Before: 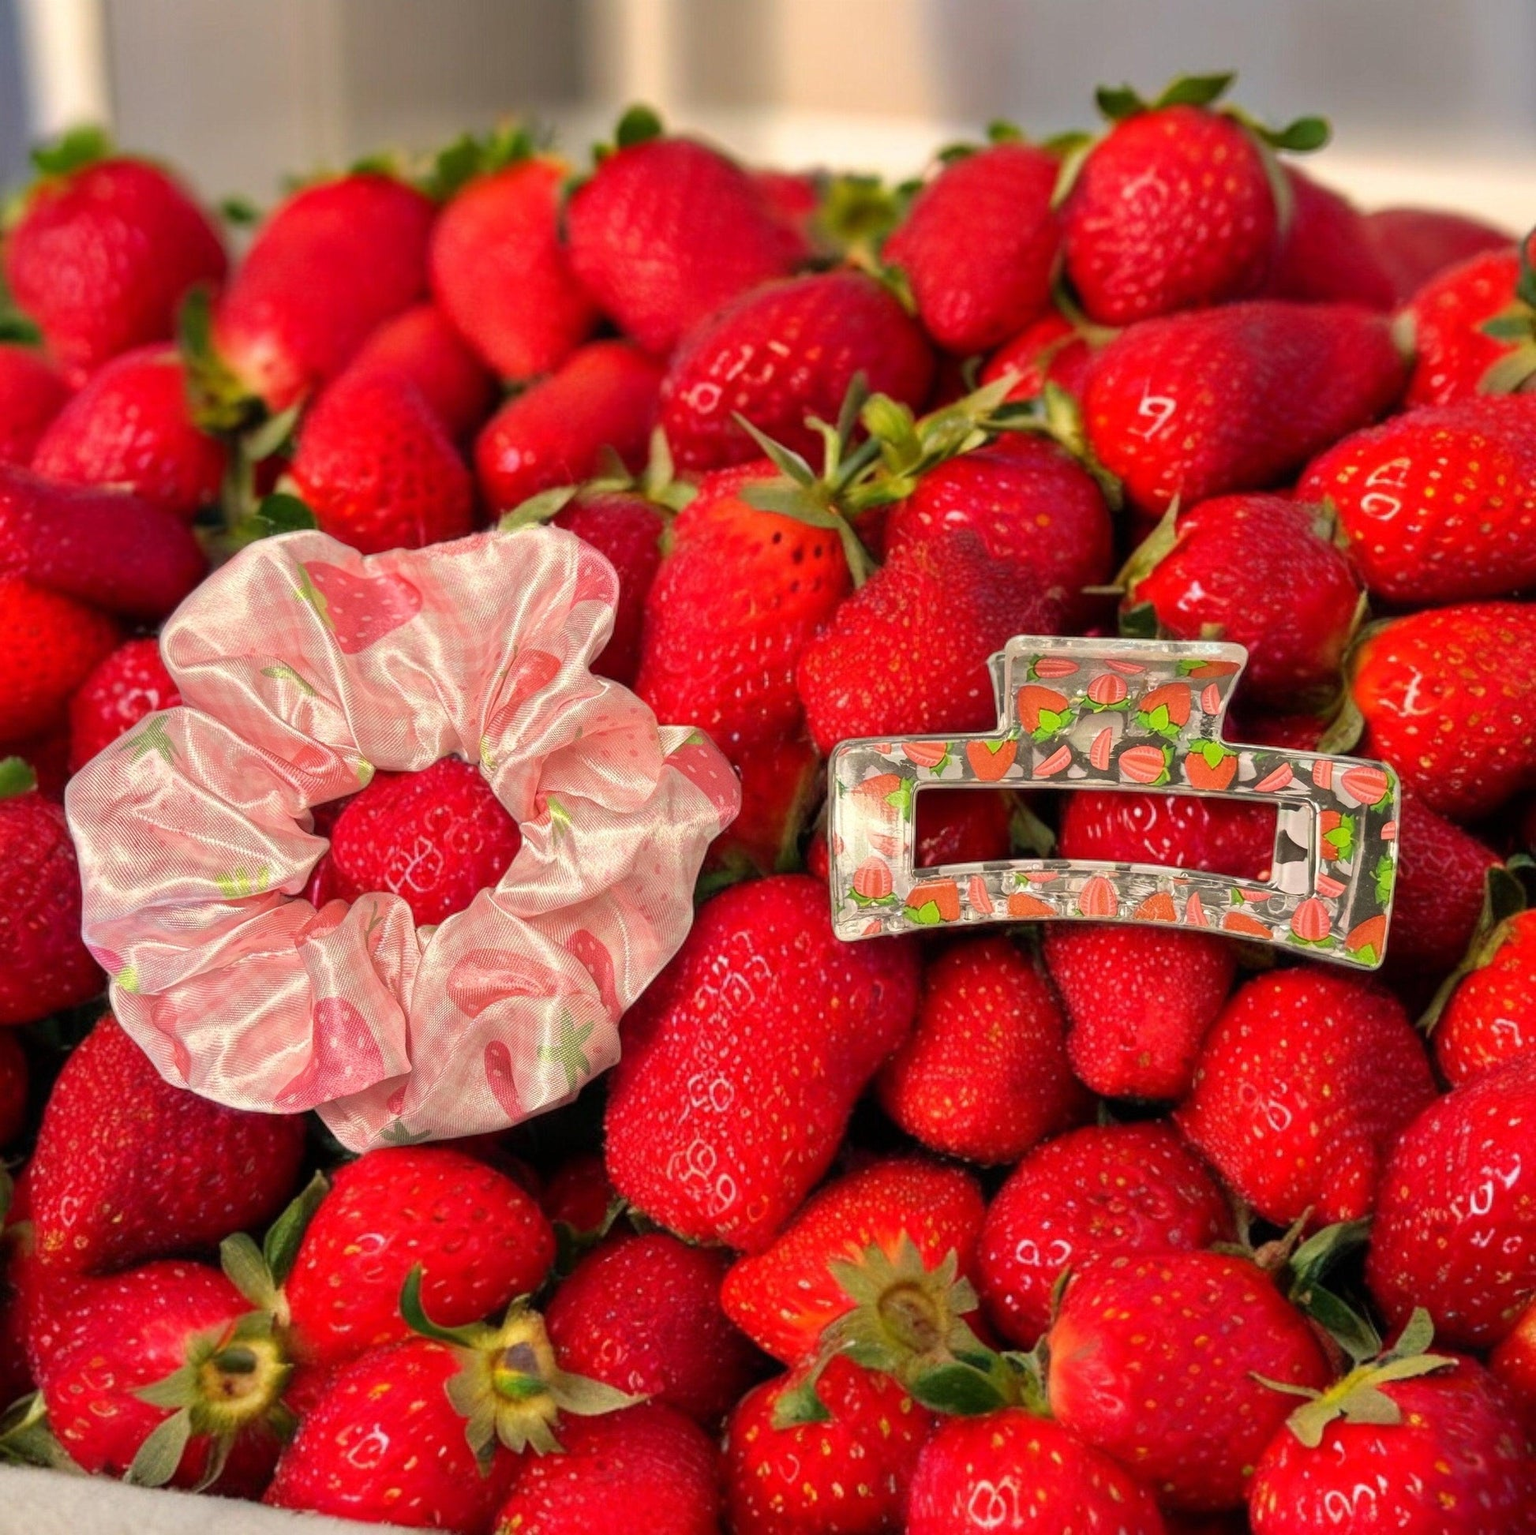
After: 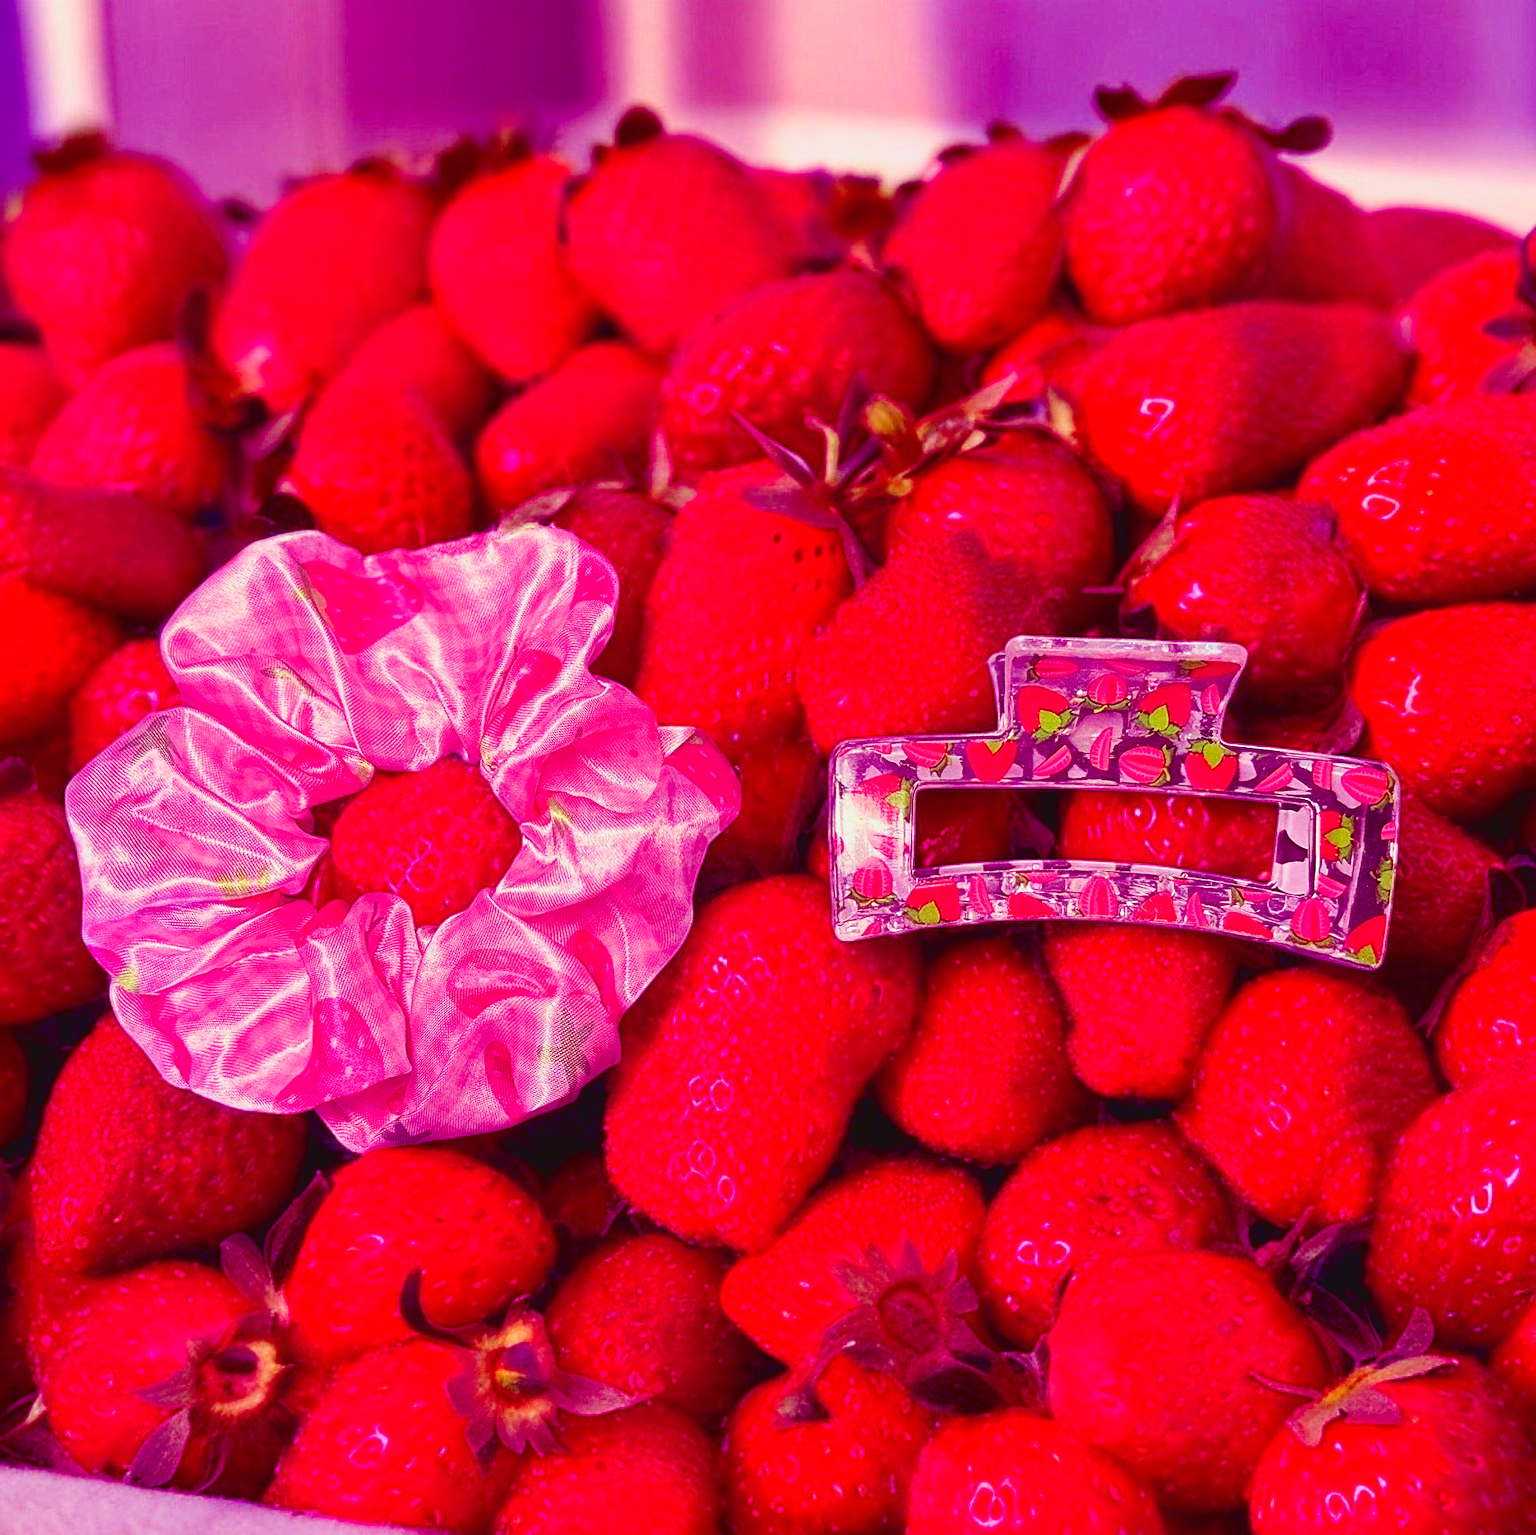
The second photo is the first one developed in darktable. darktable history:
shadows and highlights: radius 93.07, shadows -14.46, white point adjustment 0.23, highlights 31.48, compress 48.23%, highlights color adjustment 52.79%, soften with gaussian
sharpen: on, module defaults
white balance: red 0.983, blue 1.036
color balance: mode lift, gamma, gain (sRGB), lift [1, 1, 0.101, 1]
tone curve: curves: ch0 [(0, 0.047) (0.199, 0.263) (0.47, 0.555) (0.805, 0.839) (1, 0.962)], color space Lab, linked channels, preserve colors none
